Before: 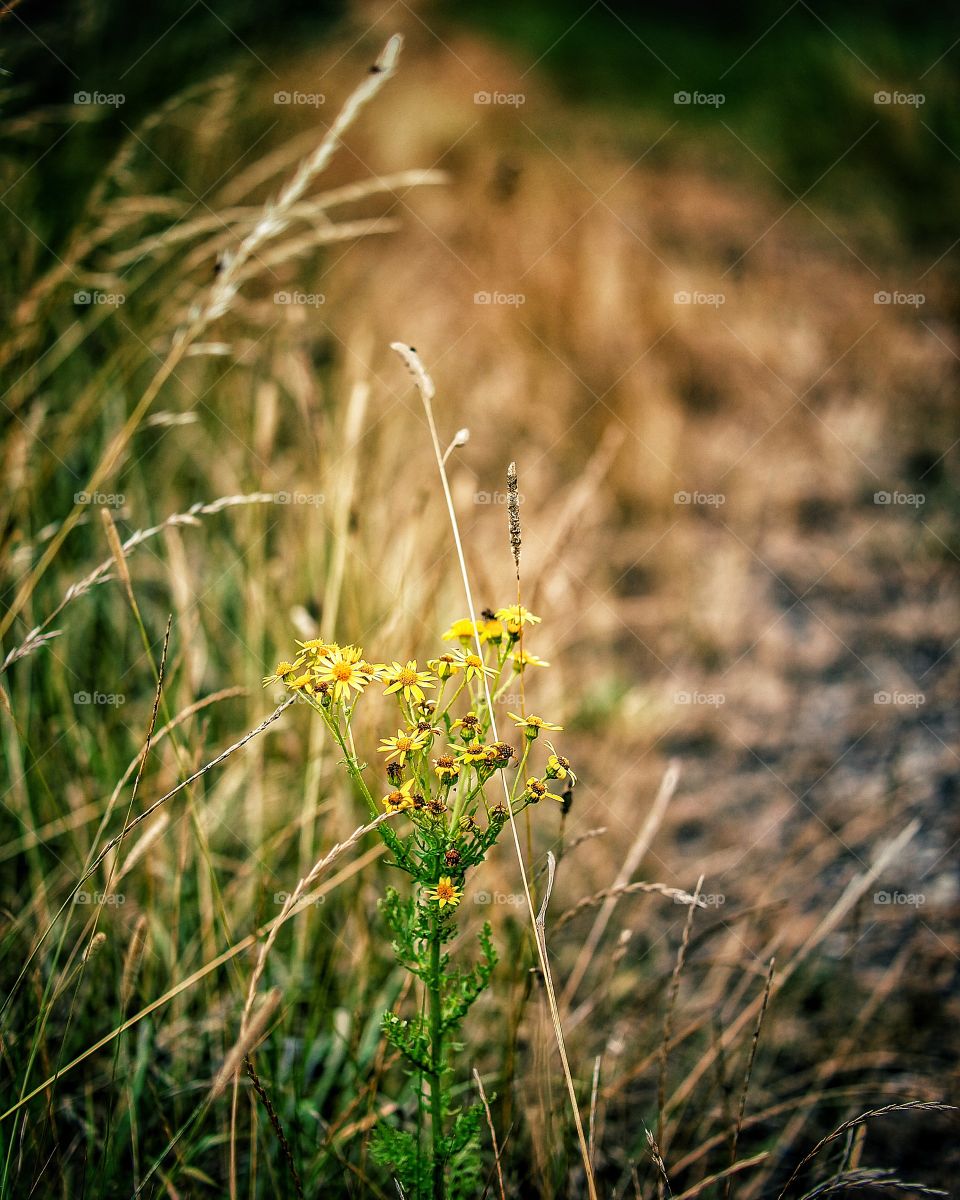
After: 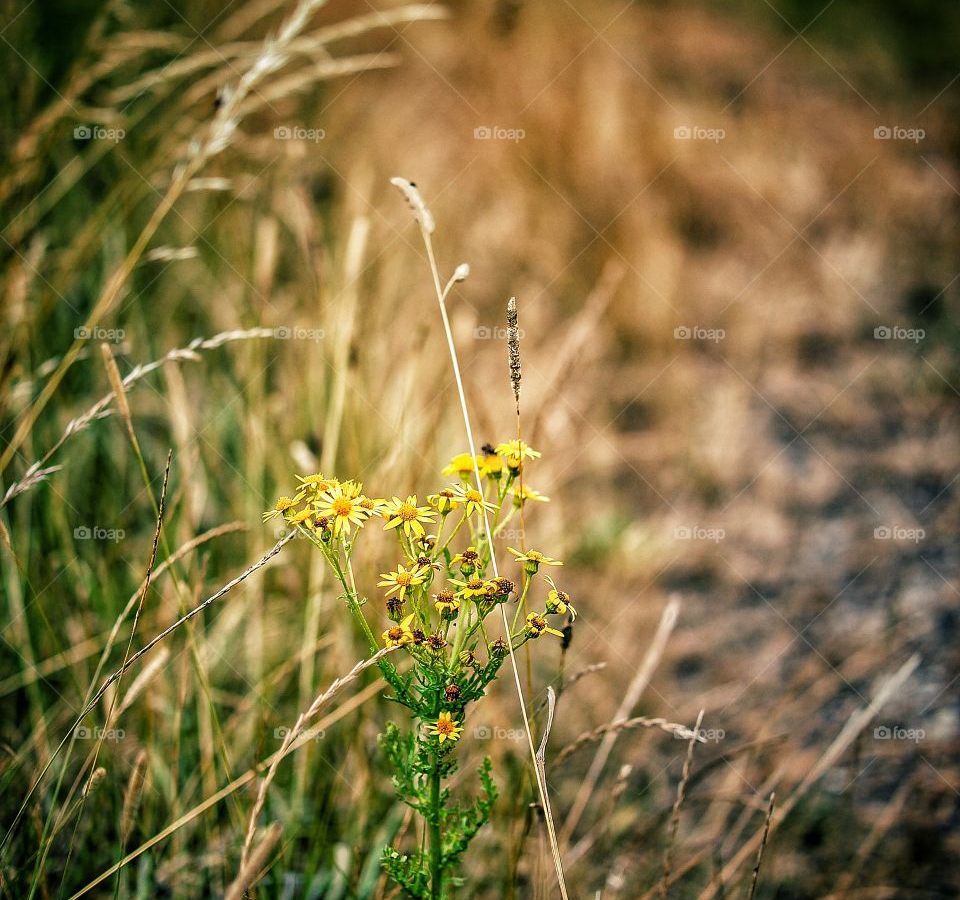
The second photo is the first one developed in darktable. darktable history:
crop: top 13.819%, bottom 11.169%
shadows and highlights: shadows 4.1, highlights -17.6, soften with gaussian
